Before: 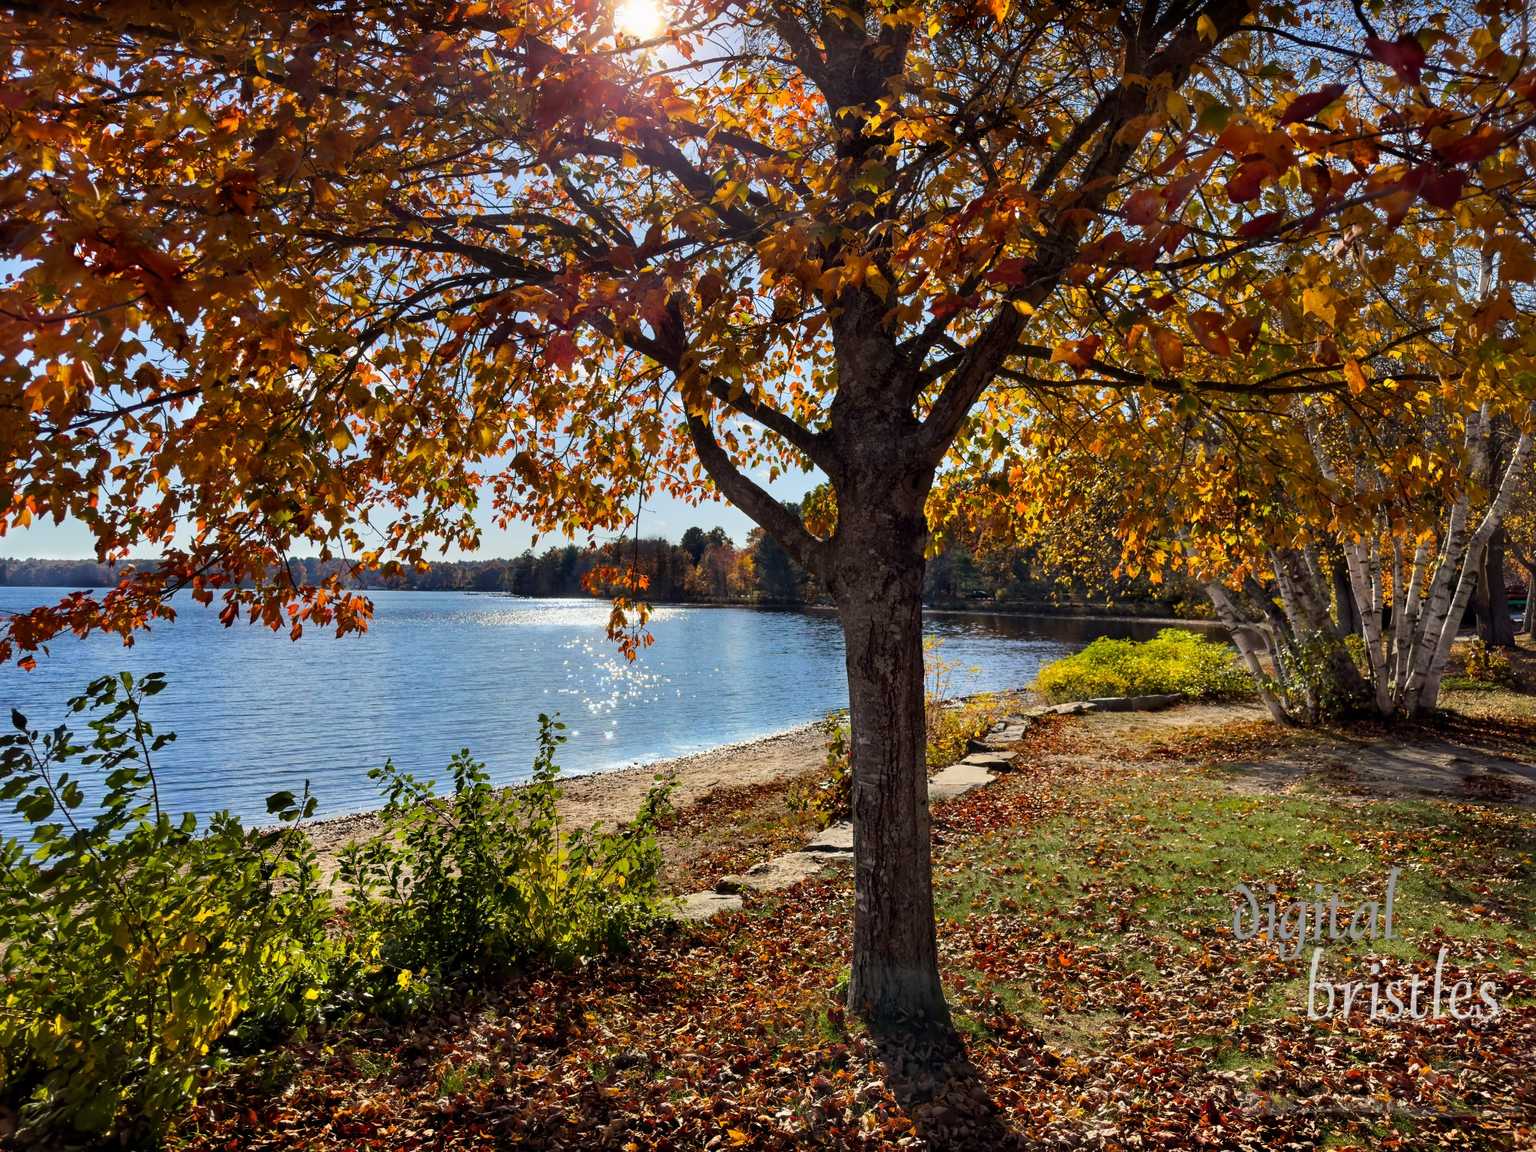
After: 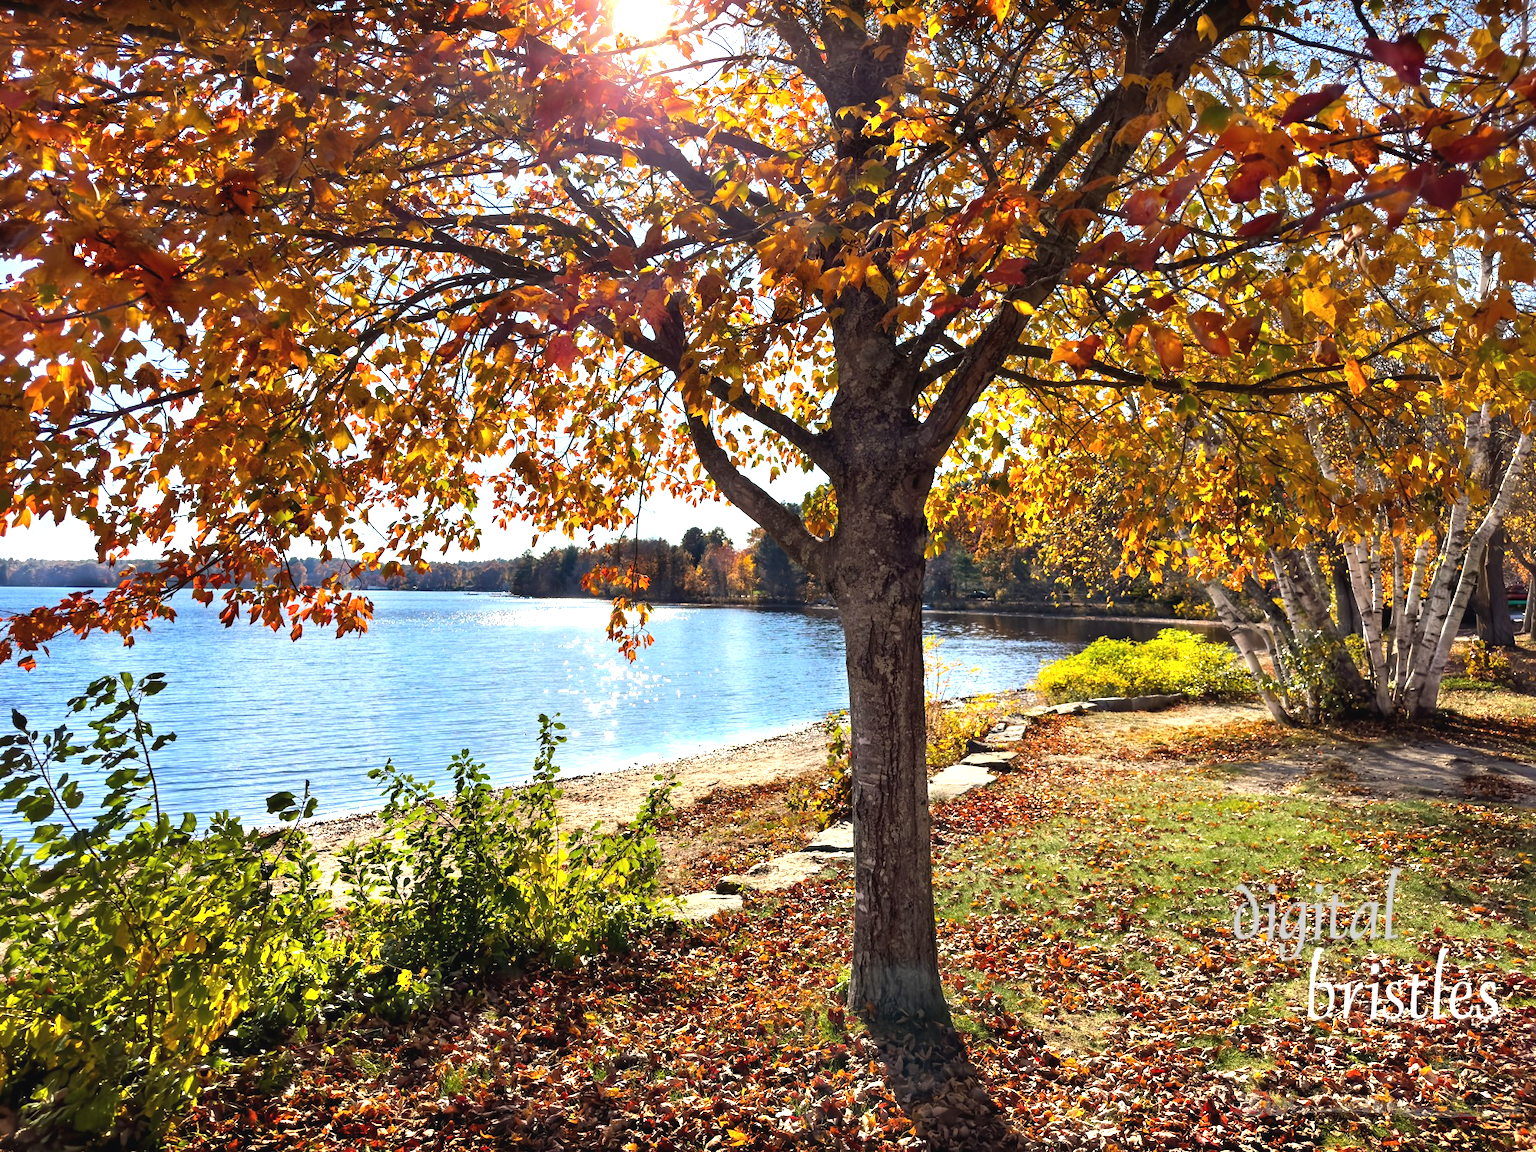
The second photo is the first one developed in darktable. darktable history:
exposure: black level correction -0.002, exposure 1.112 EV, compensate highlight preservation false
